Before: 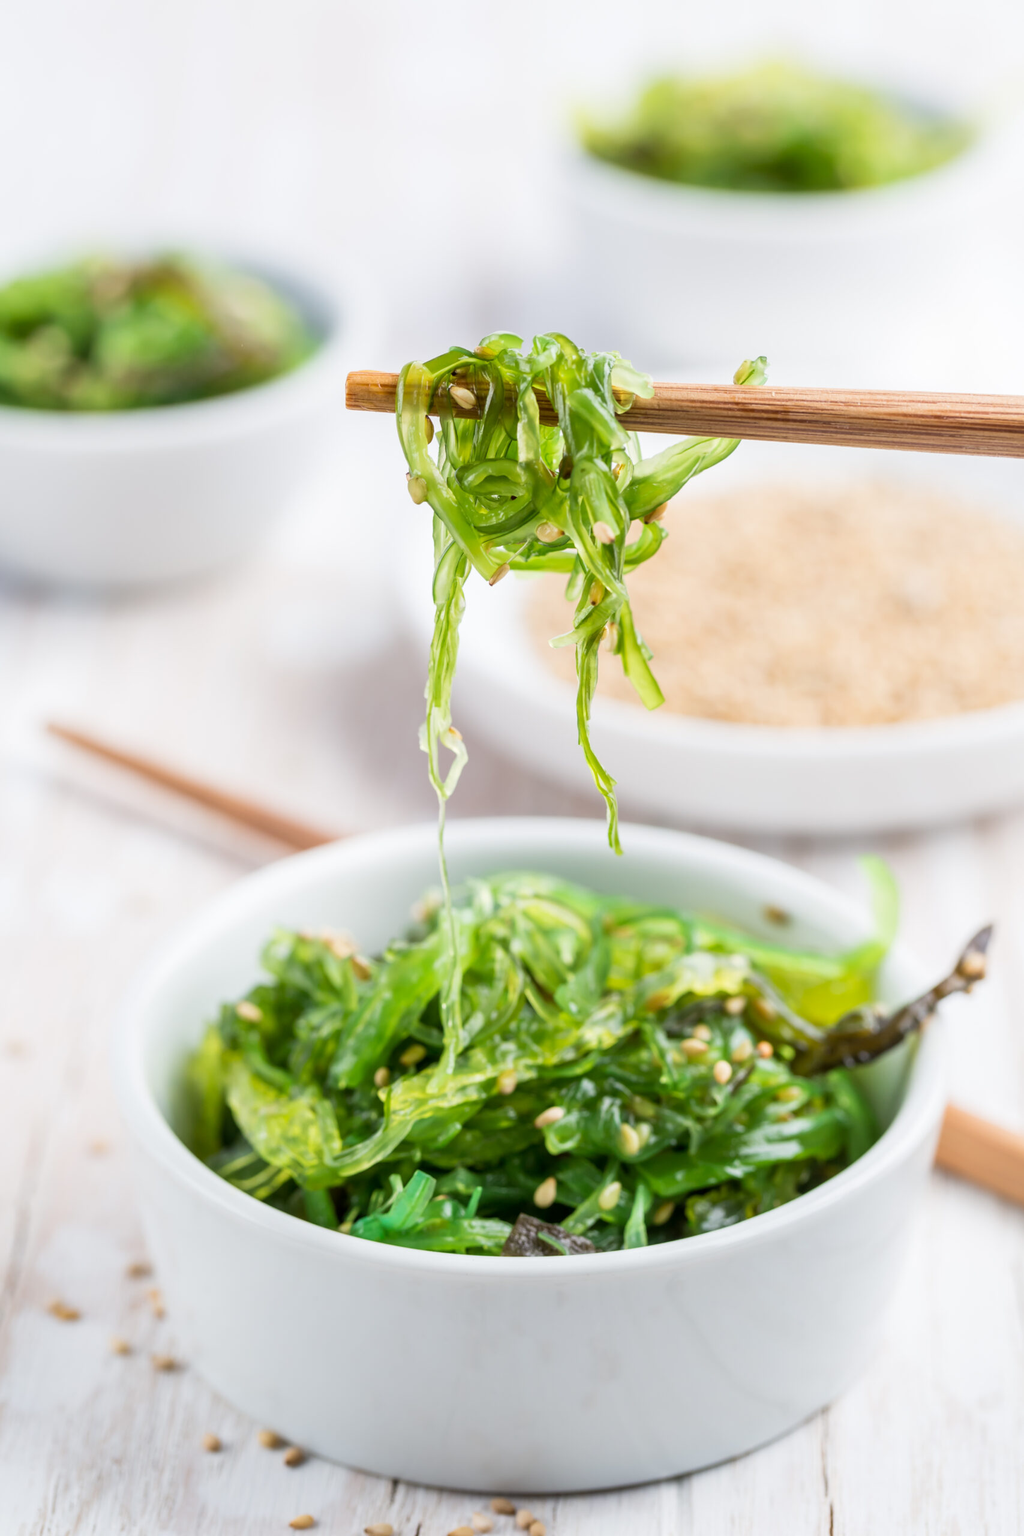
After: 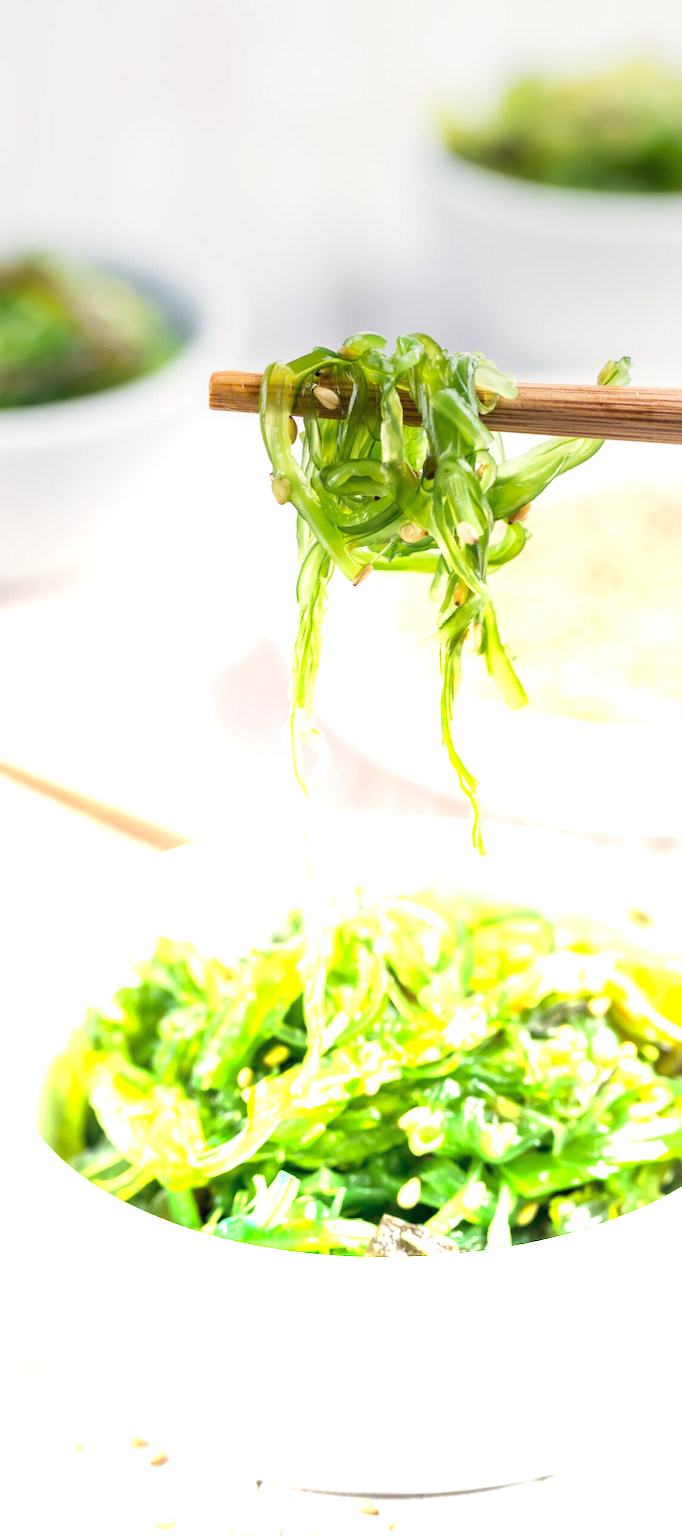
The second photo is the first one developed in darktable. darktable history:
crop and rotate: left 13.409%, right 19.924%
graduated density: density -3.9 EV
color correction: highlights a* 0.207, highlights b* 2.7, shadows a* -0.874, shadows b* -4.78
rgb curve: mode RGB, independent channels
